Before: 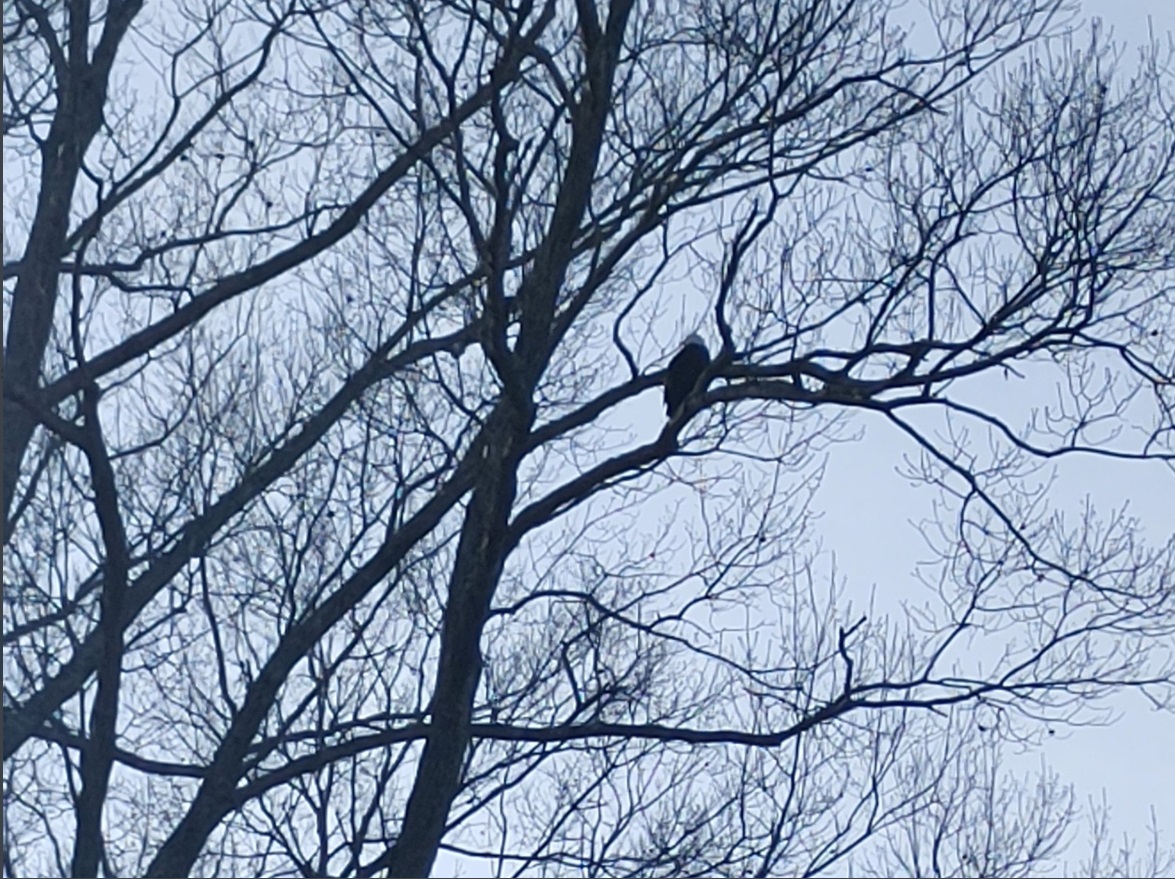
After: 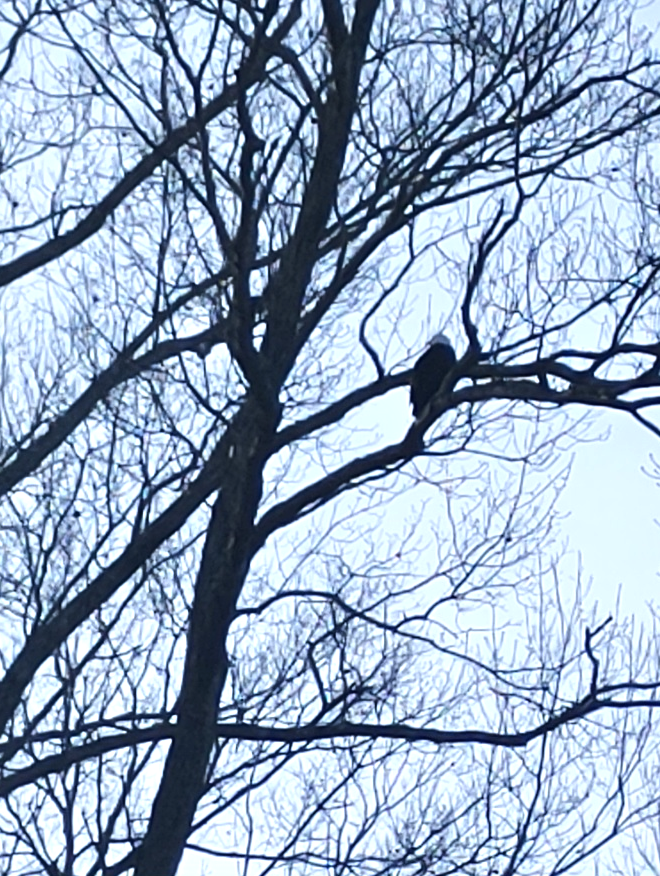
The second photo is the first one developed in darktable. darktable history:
tone equalizer: -8 EV 0.001 EV, -7 EV -0.002 EV, -6 EV 0.002 EV, -5 EV -0.03 EV, -4 EV -0.116 EV, -3 EV -0.169 EV, -2 EV 0.24 EV, -1 EV 0.702 EV, +0 EV 0.493 EV
white balance: red 0.983, blue 1.036
crop: left 21.674%, right 22.086%
